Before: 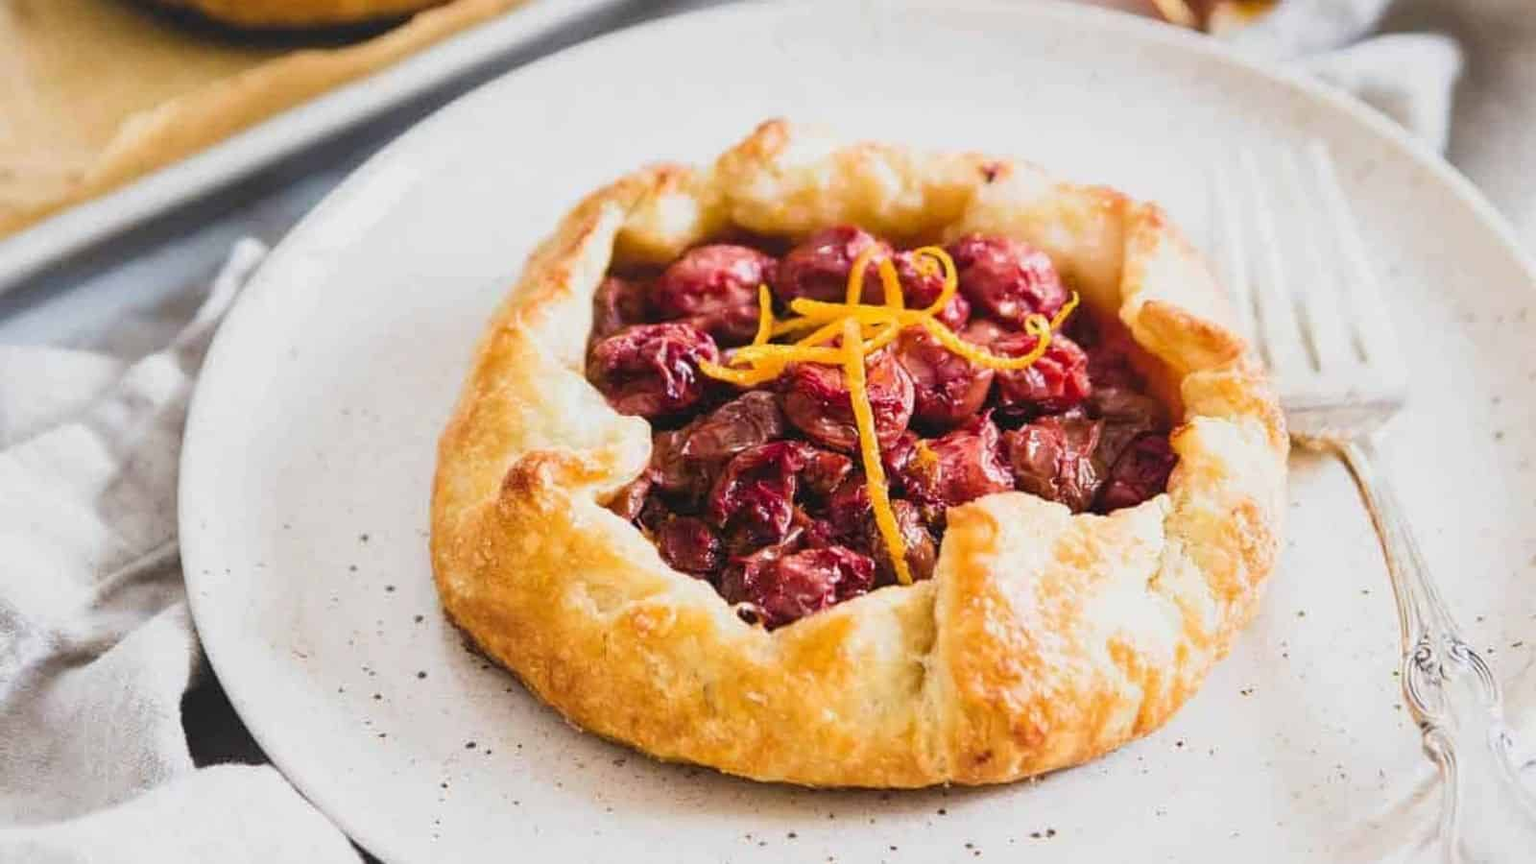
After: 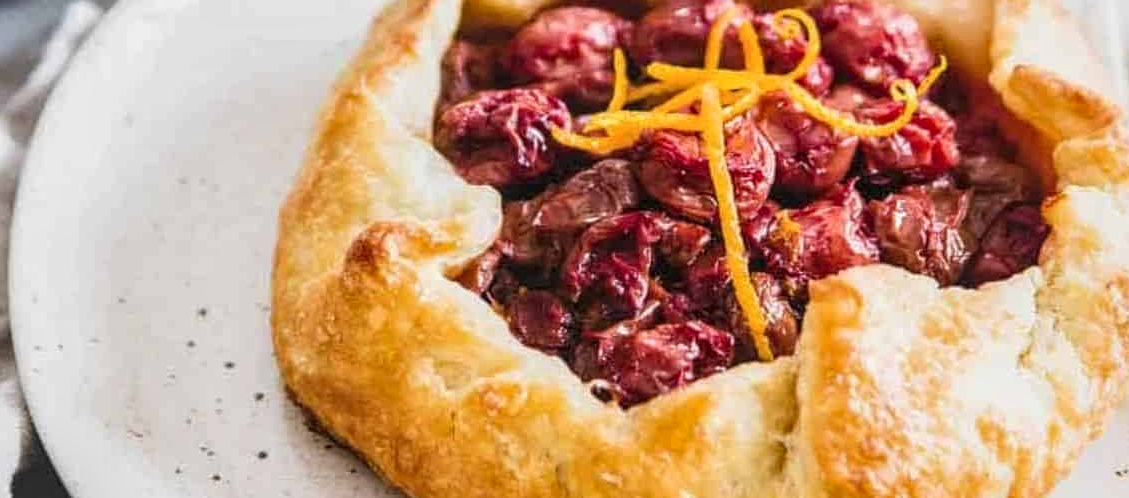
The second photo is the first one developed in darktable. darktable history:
crop: left 11.123%, top 27.61%, right 18.3%, bottom 17.034%
local contrast: detail 130%
